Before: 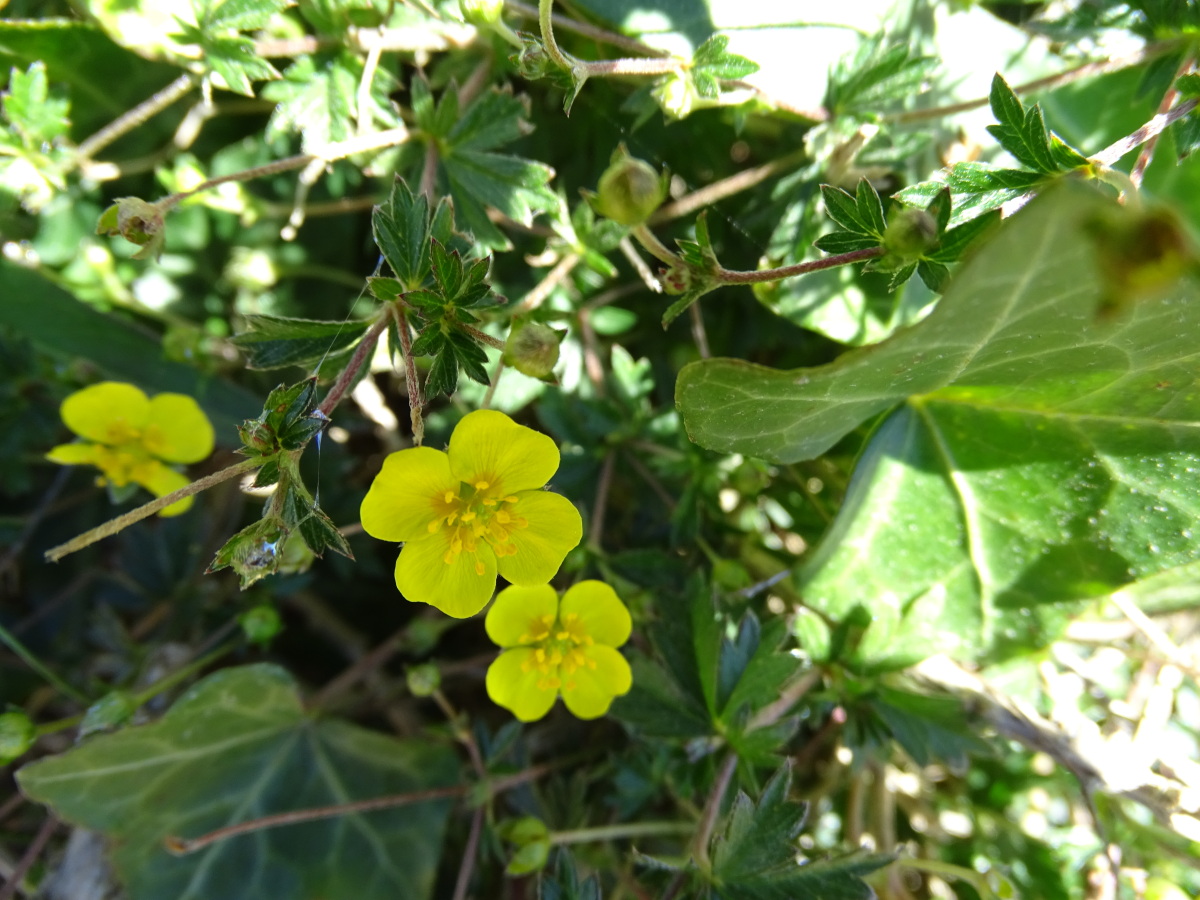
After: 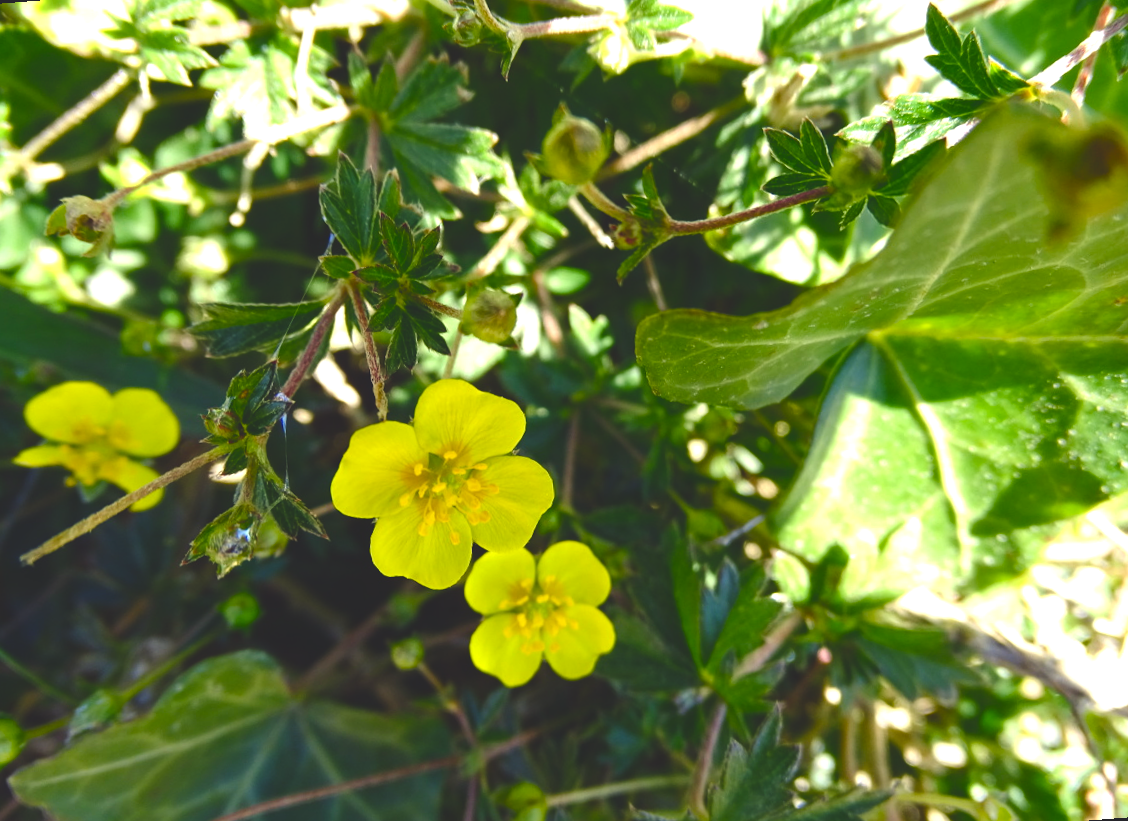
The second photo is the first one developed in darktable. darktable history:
color balance rgb: shadows lift › chroma 3%, shadows lift › hue 280.8°, power › hue 330°, highlights gain › chroma 3%, highlights gain › hue 75.6°, global offset › luminance 2%, perceptual saturation grading › global saturation 20%, perceptual saturation grading › highlights -25%, perceptual saturation grading › shadows 50%, global vibrance 20.33%
tone equalizer: -8 EV -0.417 EV, -7 EV -0.389 EV, -6 EV -0.333 EV, -5 EV -0.222 EV, -3 EV 0.222 EV, -2 EV 0.333 EV, -1 EV 0.389 EV, +0 EV 0.417 EV, edges refinement/feathering 500, mask exposure compensation -1.57 EV, preserve details no
rotate and perspective: rotation -4.57°, crop left 0.054, crop right 0.944, crop top 0.087, crop bottom 0.914
